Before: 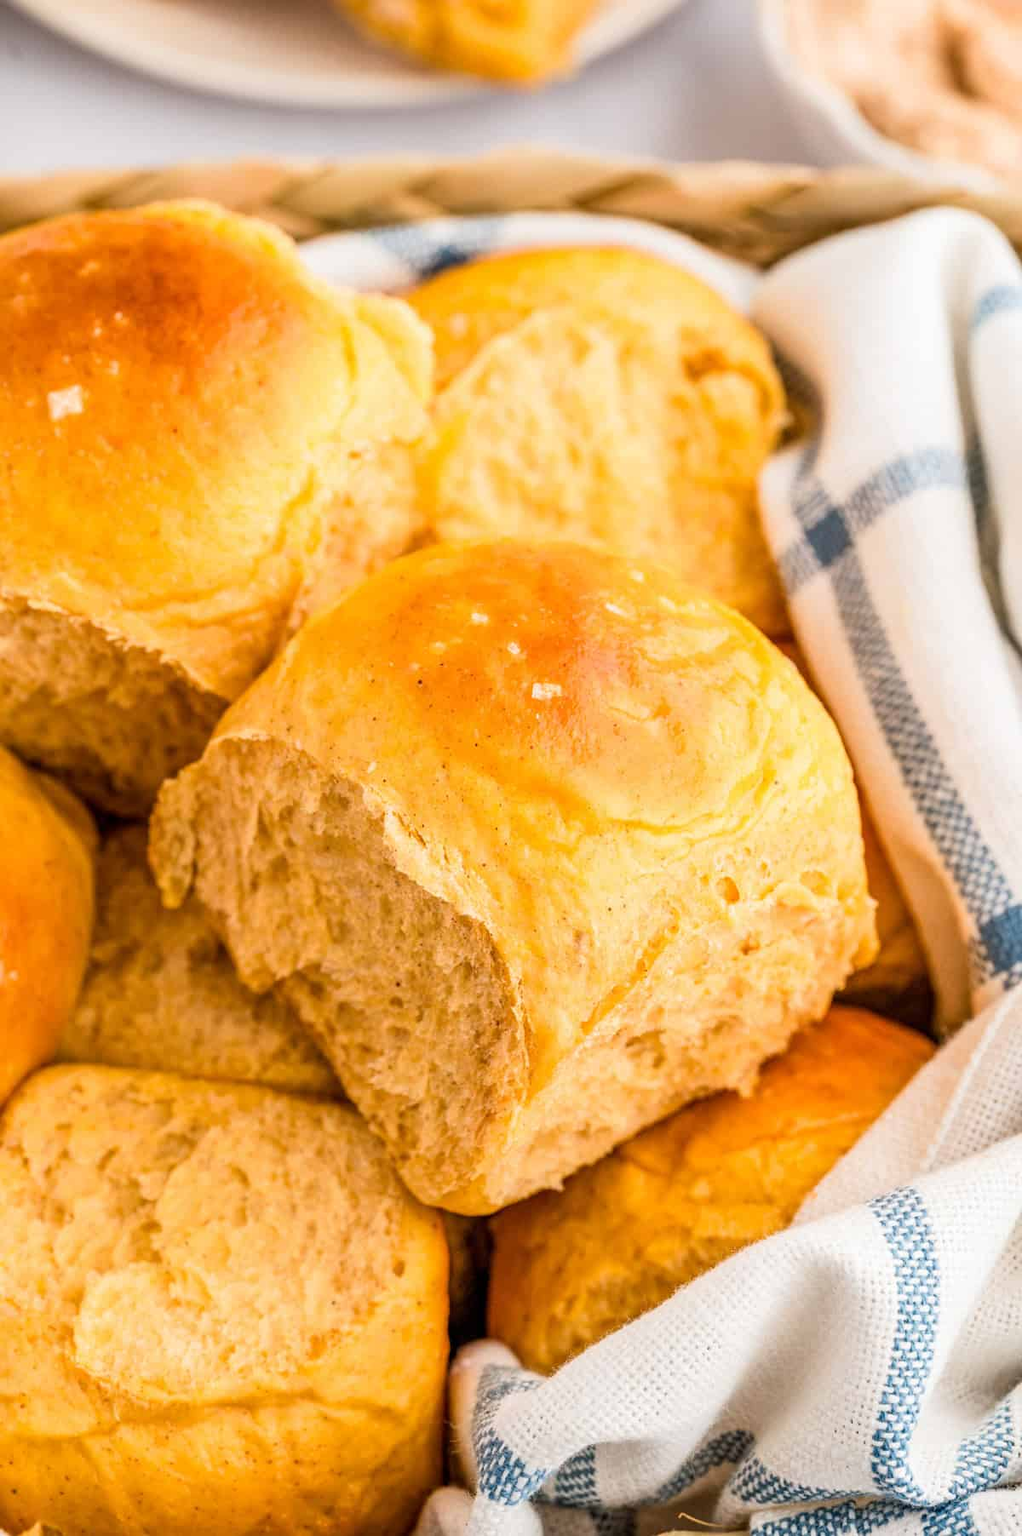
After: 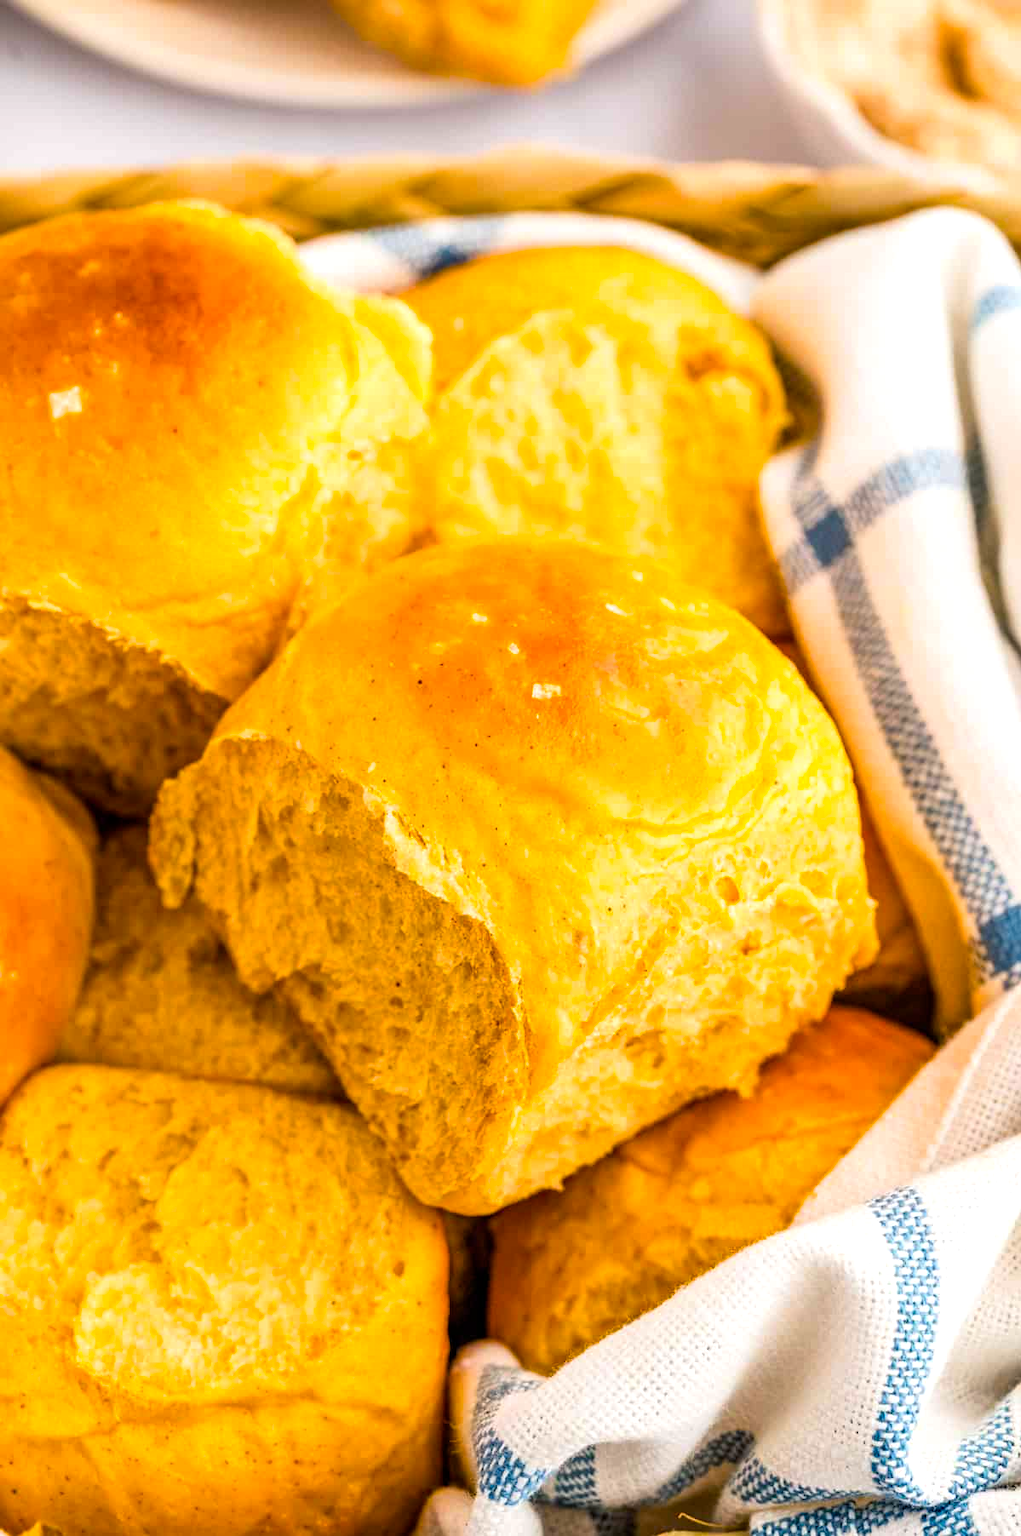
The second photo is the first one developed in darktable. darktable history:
color balance rgb: shadows lift › chroma 4.183%, shadows lift › hue 253.32°, perceptual saturation grading › global saturation 30.322%, global vibrance 24.988%, contrast 10.243%
